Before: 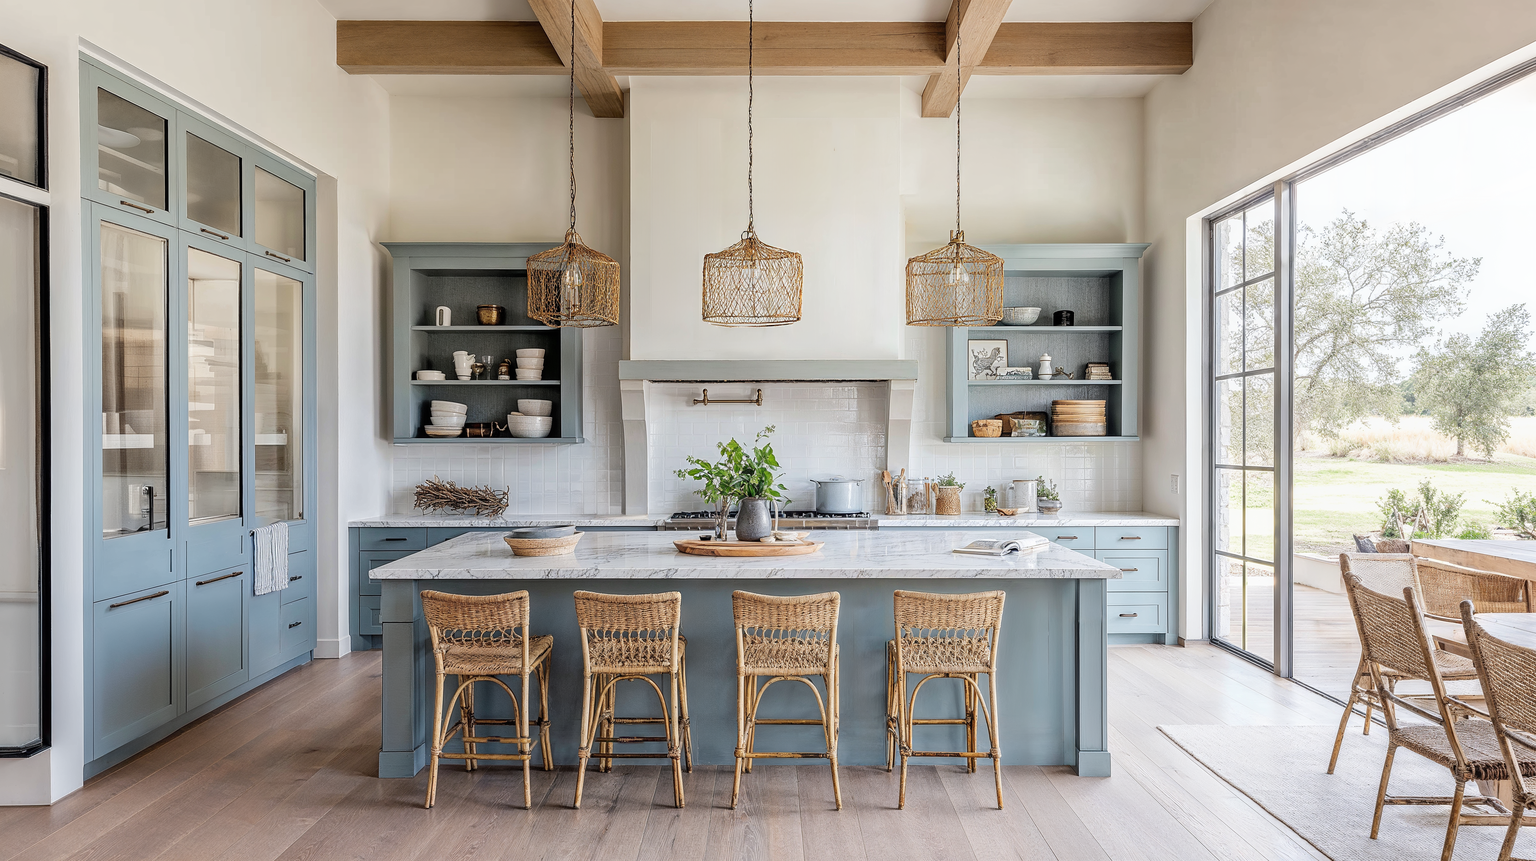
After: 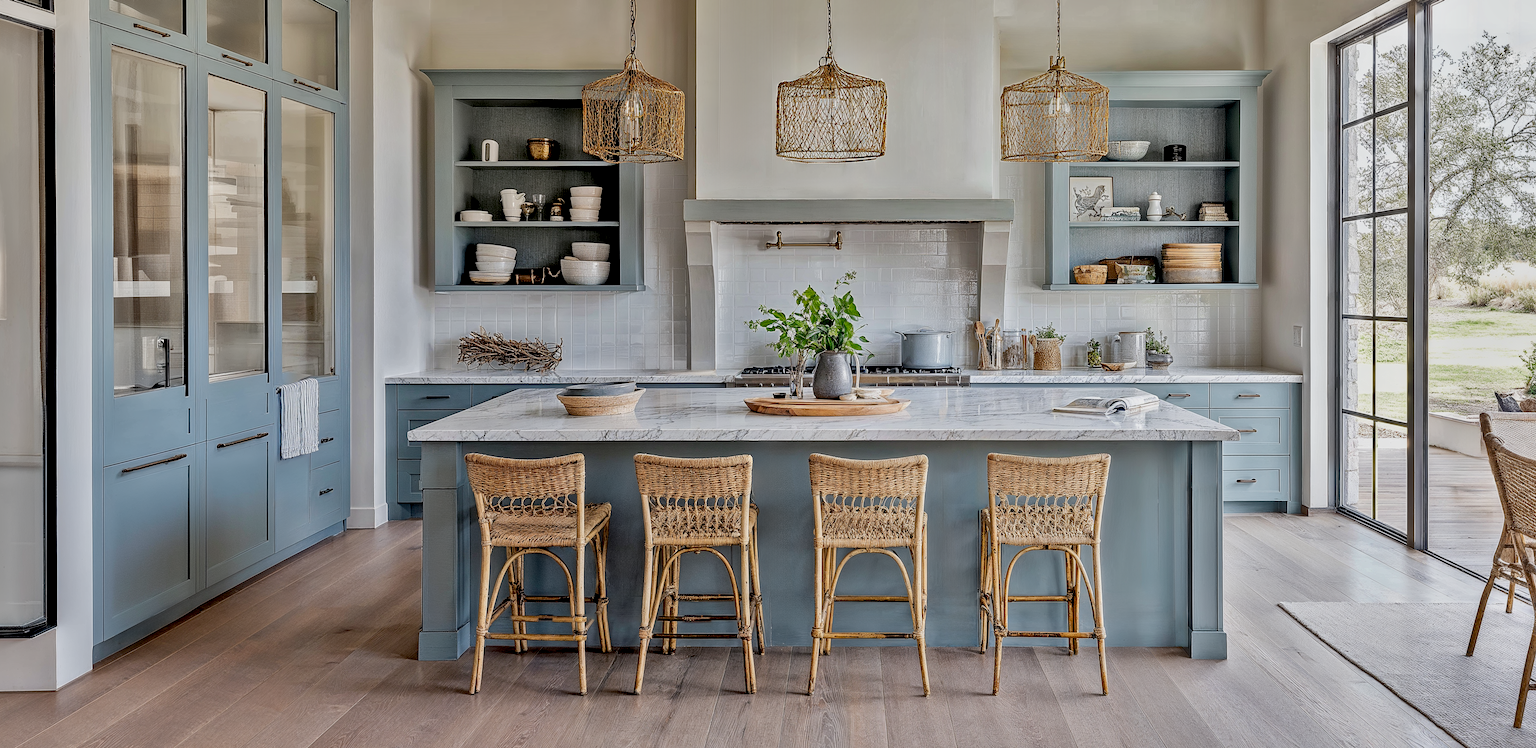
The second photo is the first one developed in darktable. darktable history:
crop: top 20.916%, right 9.437%, bottom 0.316%
shadows and highlights: white point adjustment -3.64, highlights -63.34, highlights color adjustment 42%, soften with gaussian
exposure: black level correction 0.012, compensate highlight preservation false
